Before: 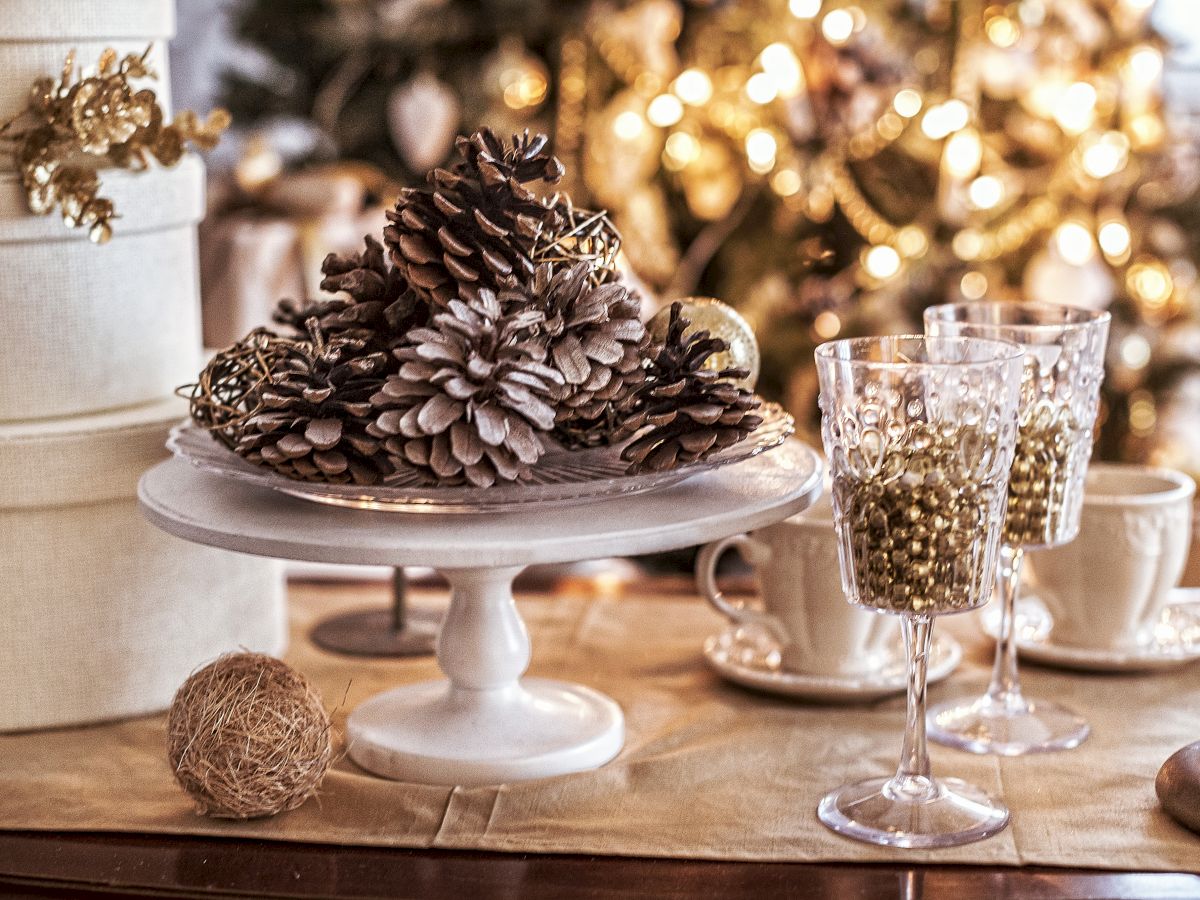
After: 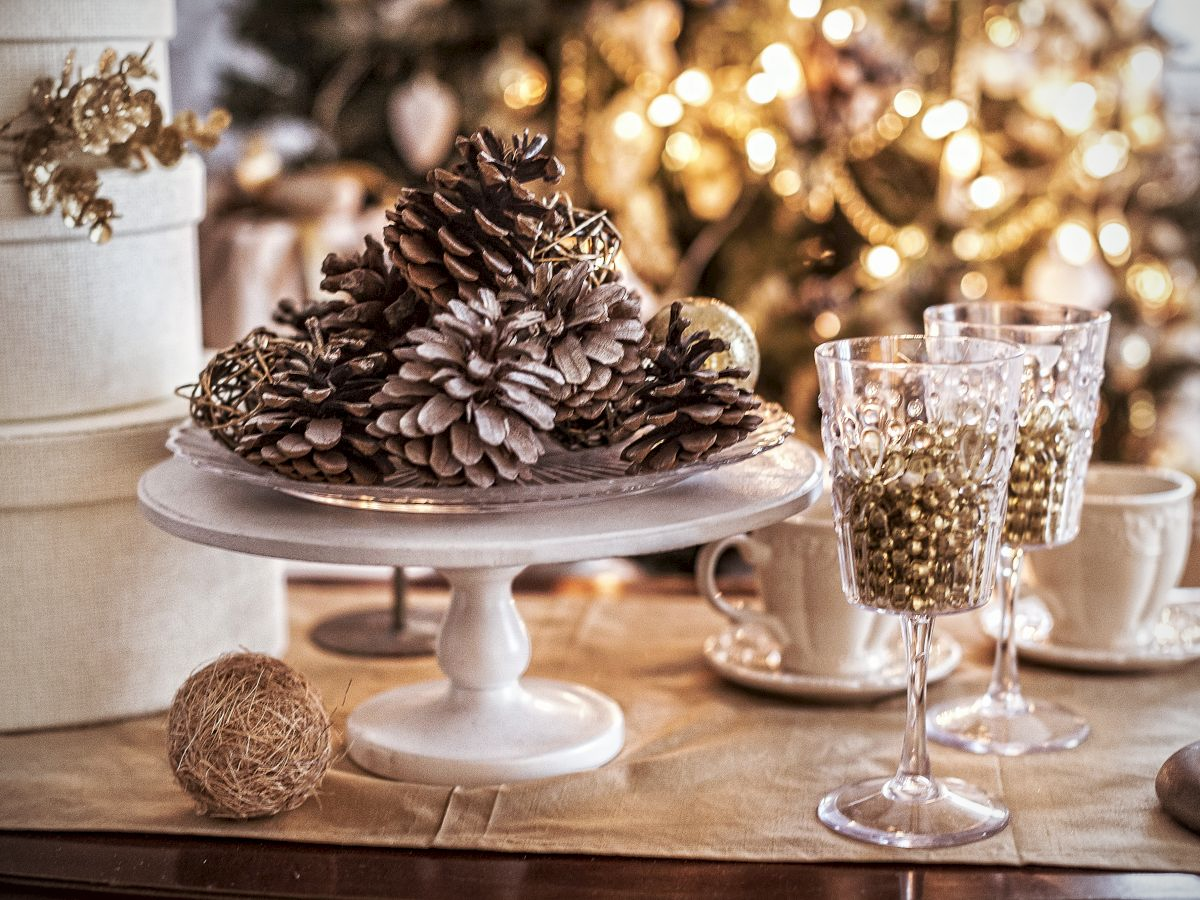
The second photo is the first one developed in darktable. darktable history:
vignetting: fall-off radius 61.17%, unbound false
